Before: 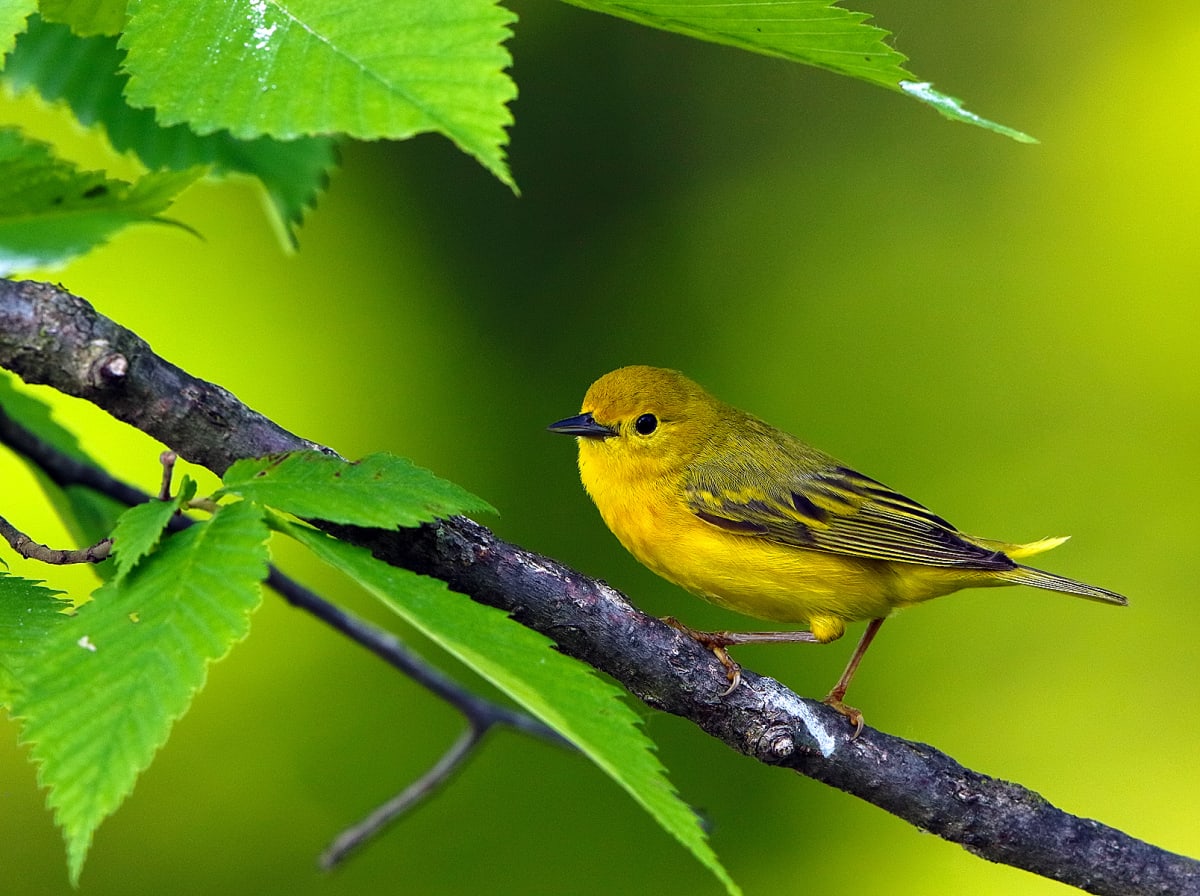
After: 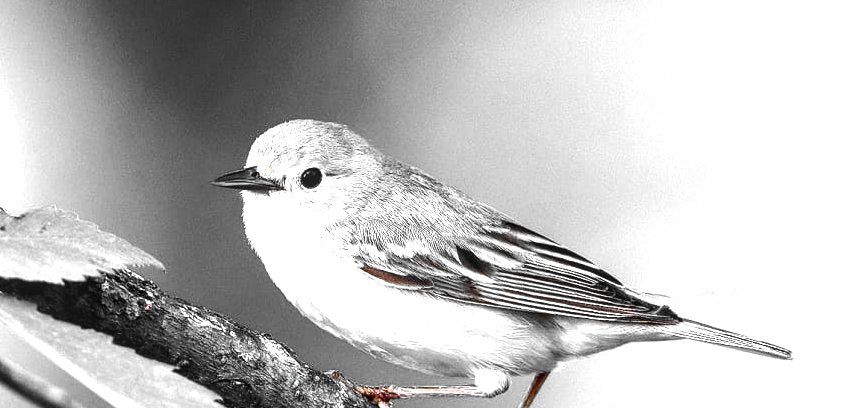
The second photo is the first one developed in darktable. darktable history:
tone equalizer: -8 EV -0.402 EV, -7 EV -0.424 EV, -6 EV -0.345 EV, -5 EV -0.245 EV, -3 EV 0.209 EV, -2 EV 0.31 EV, -1 EV 0.367 EV, +0 EV 0.408 EV, edges refinement/feathering 500, mask exposure compensation -1.57 EV, preserve details no
local contrast: detail 130%
crop and rotate: left 27.992%, top 27.55%, bottom 26.841%
color zones: curves: ch0 [(0, 0.65) (0.096, 0.644) (0.221, 0.539) (0.429, 0.5) (0.571, 0.5) (0.714, 0.5) (0.857, 0.5) (1, 0.65)]; ch1 [(0, 0.5) (0.143, 0.5) (0.257, -0.002) (0.429, 0.04) (0.571, -0.001) (0.714, -0.015) (0.857, 0.024) (1, 0.5)], mix 100.24%
exposure: black level correction 0, exposure 1.18 EV, compensate highlight preservation false
